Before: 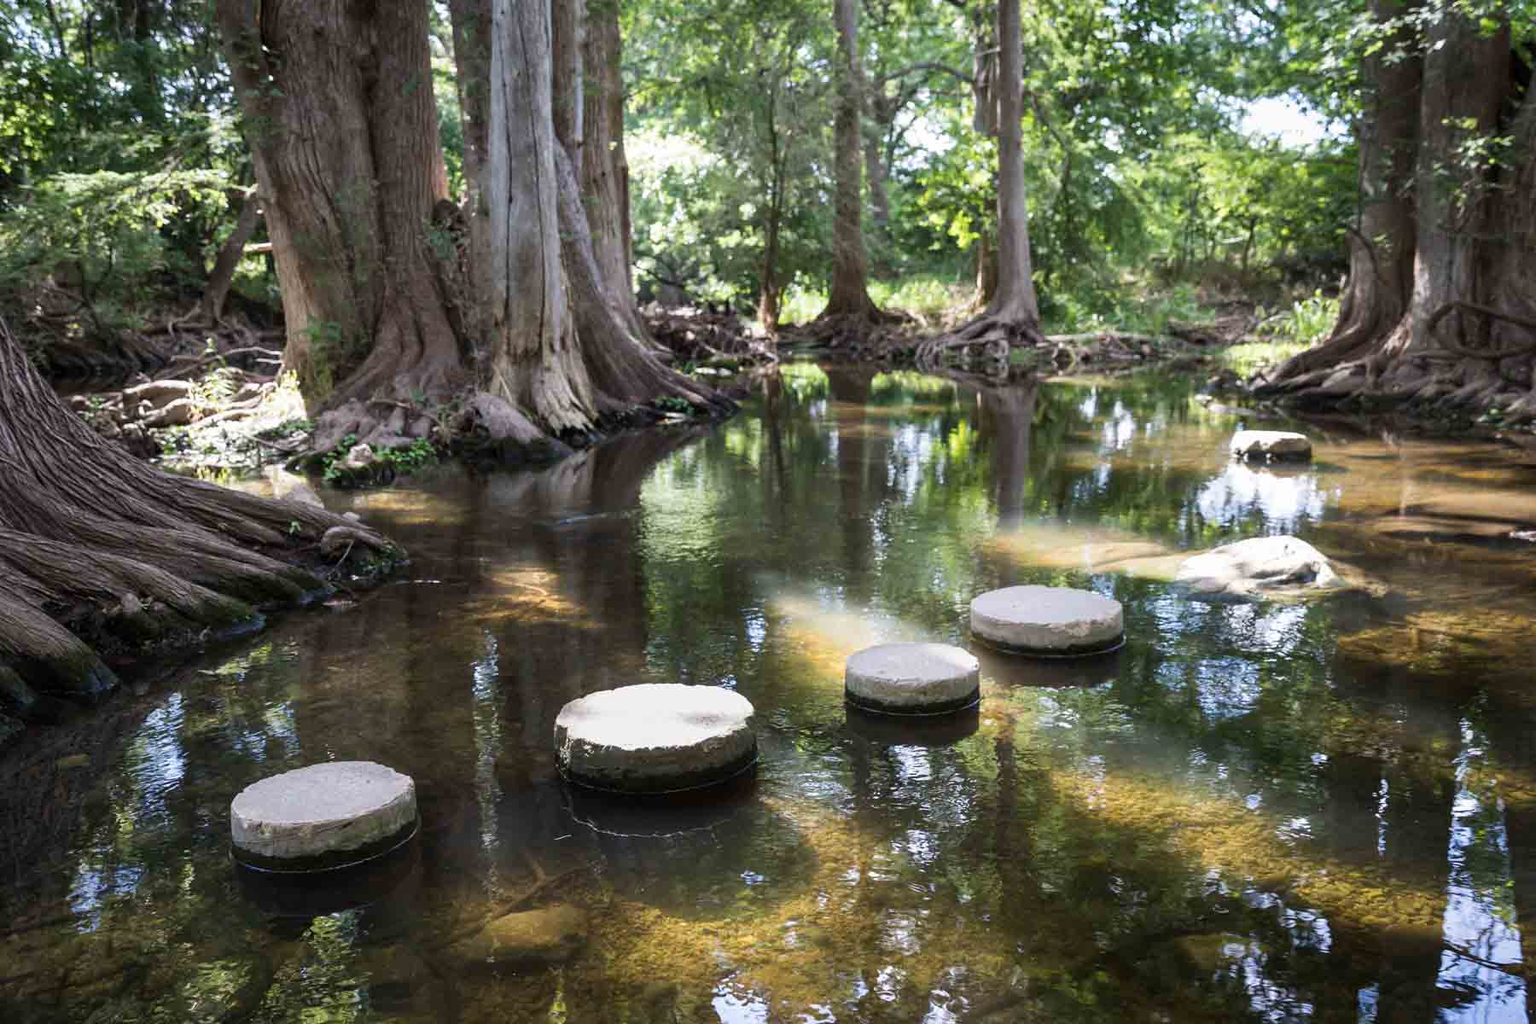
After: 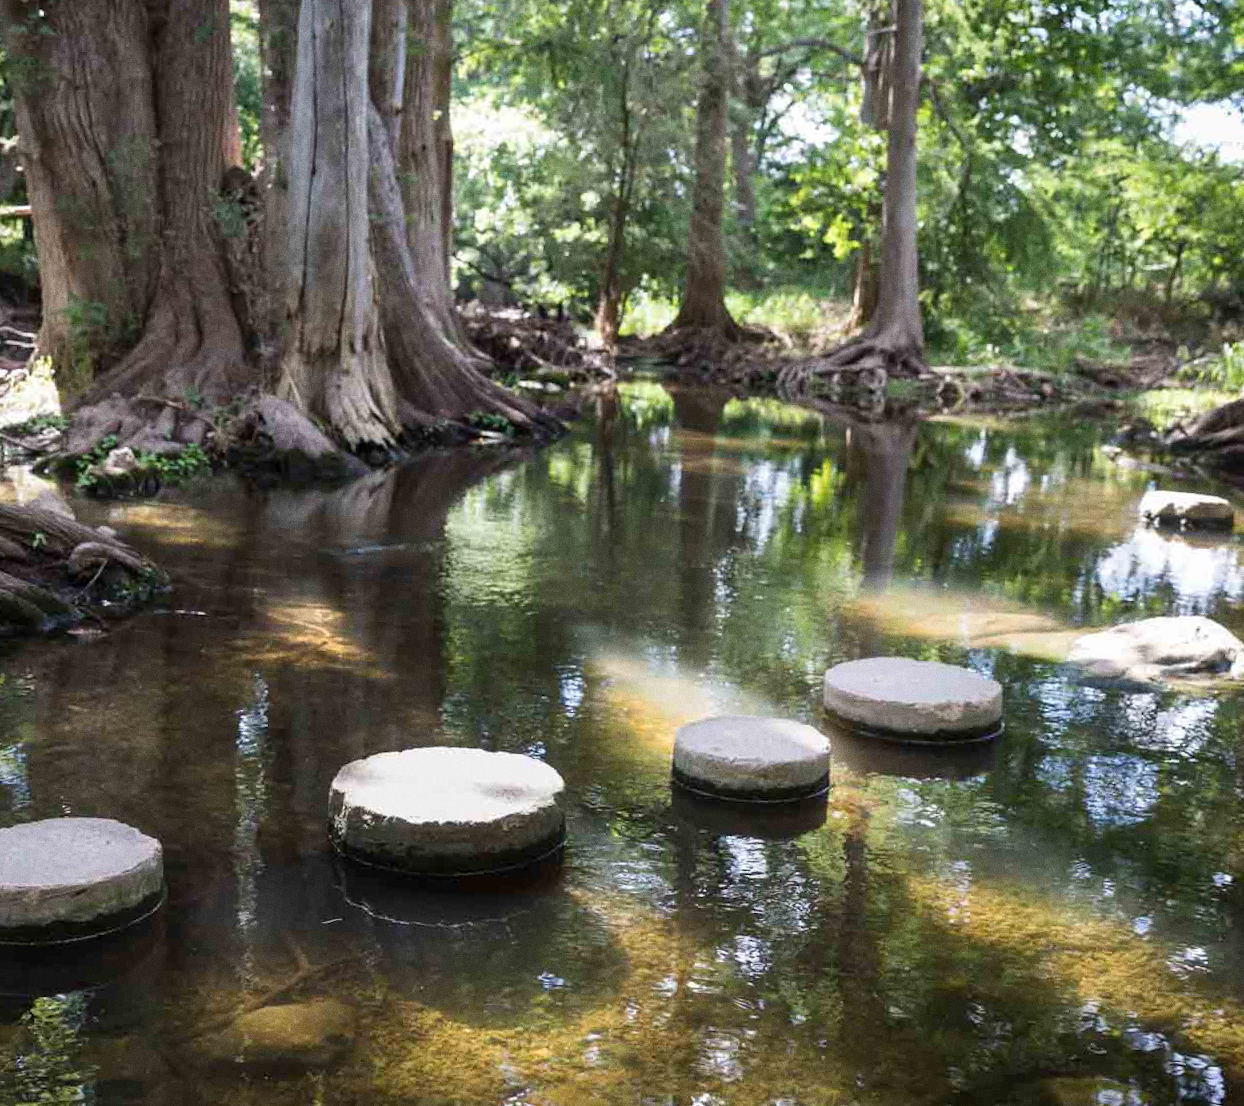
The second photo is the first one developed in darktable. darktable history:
grain: coarseness 0.47 ISO
crop and rotate: angle -3.27°, left 14.277%, top 0.028%, right 10.766%, bottom 0.028%
